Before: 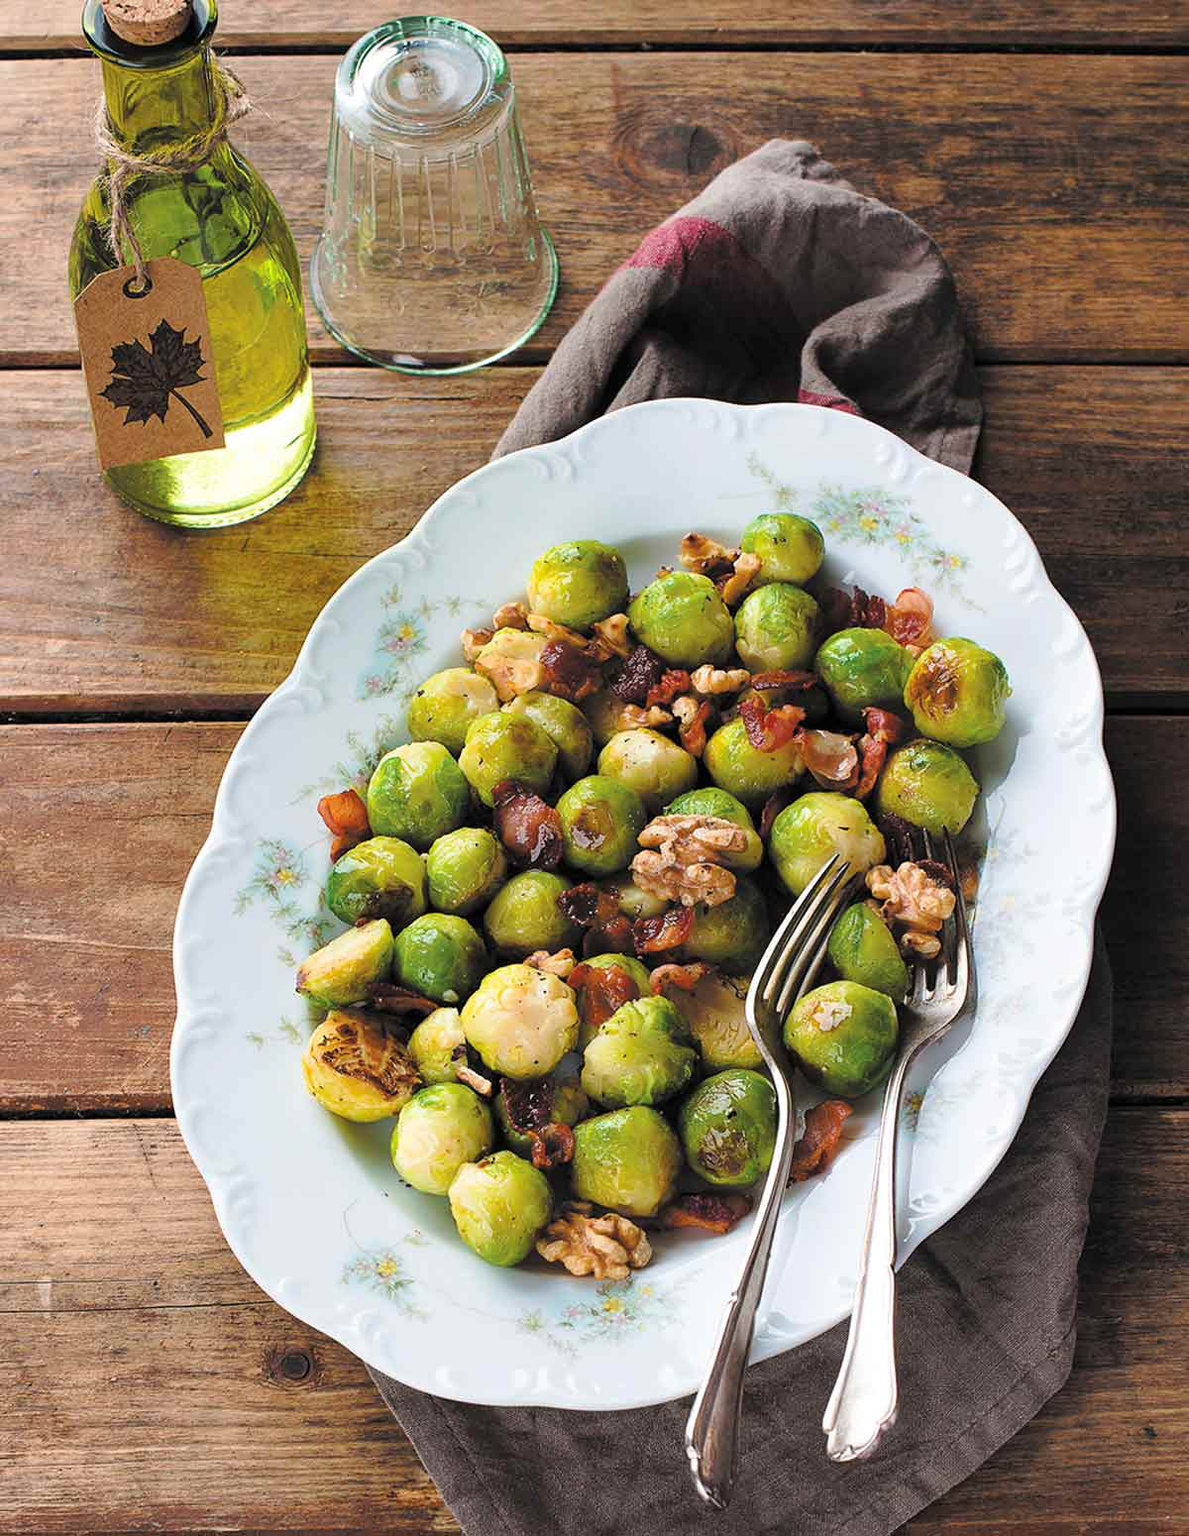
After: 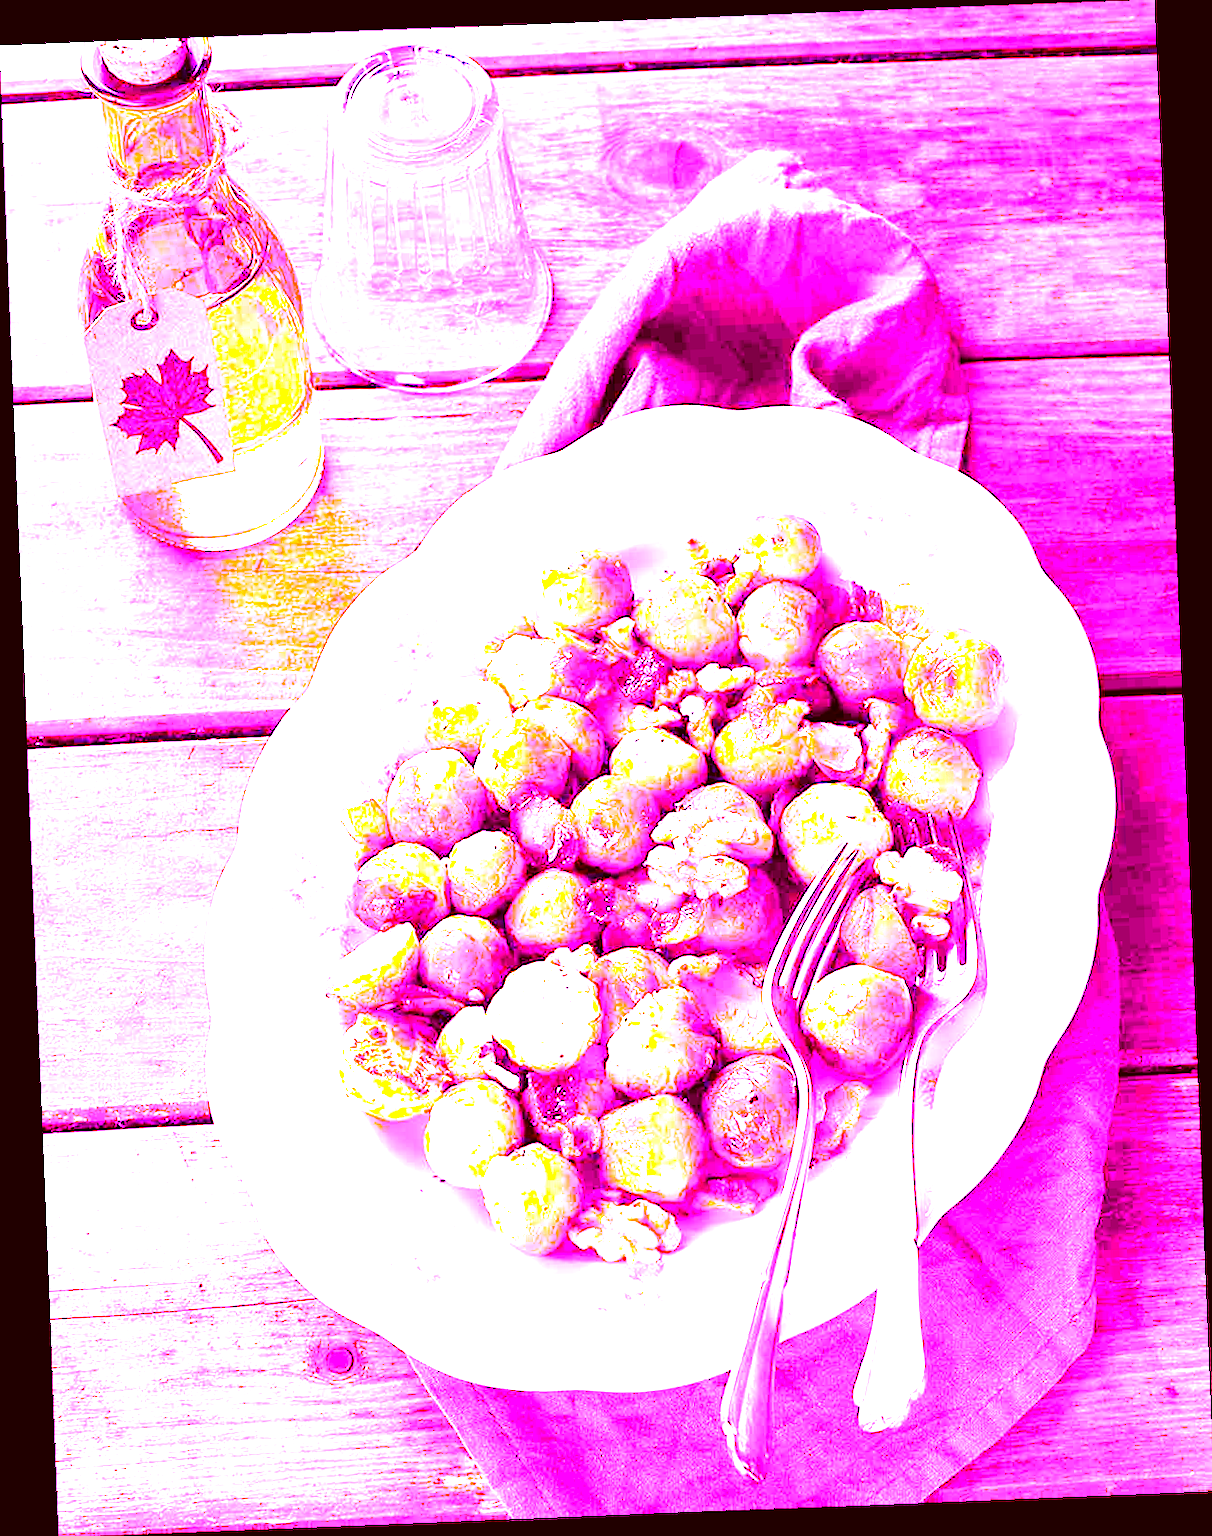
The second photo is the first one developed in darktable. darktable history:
color correction: highlights a* 1.12, highlights b* 24.26, shadows a* 15.58, shadows b* 24.26
white balance: red 8, blue 8
rotate and perspective: rotation -2.29°, automatic cropping off
